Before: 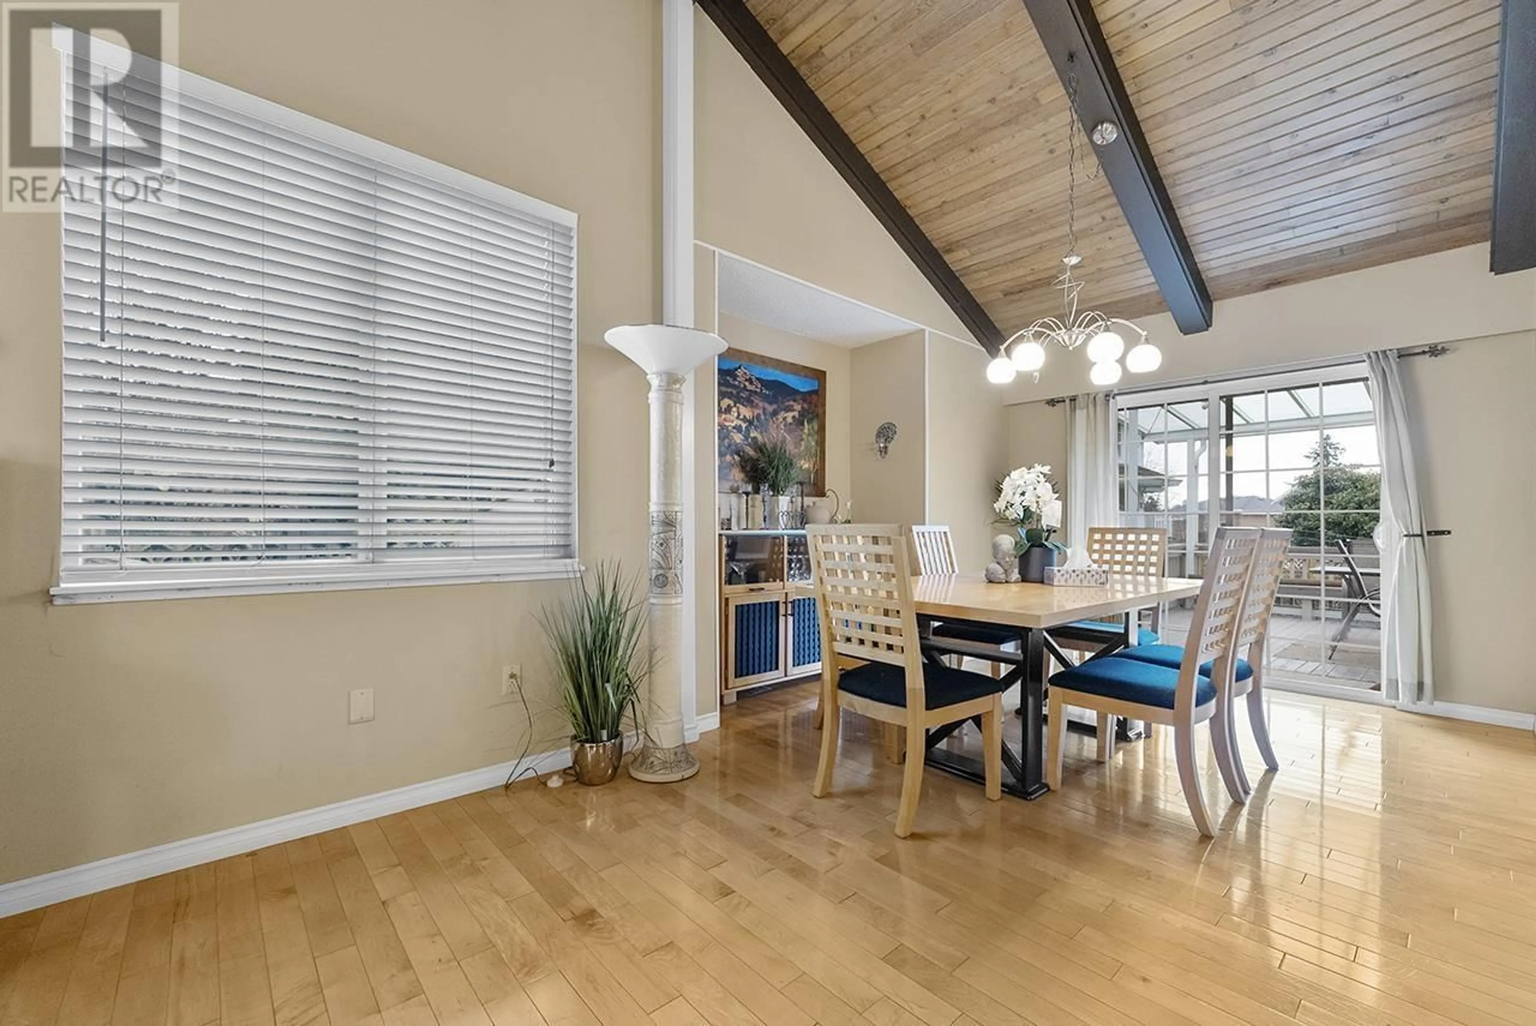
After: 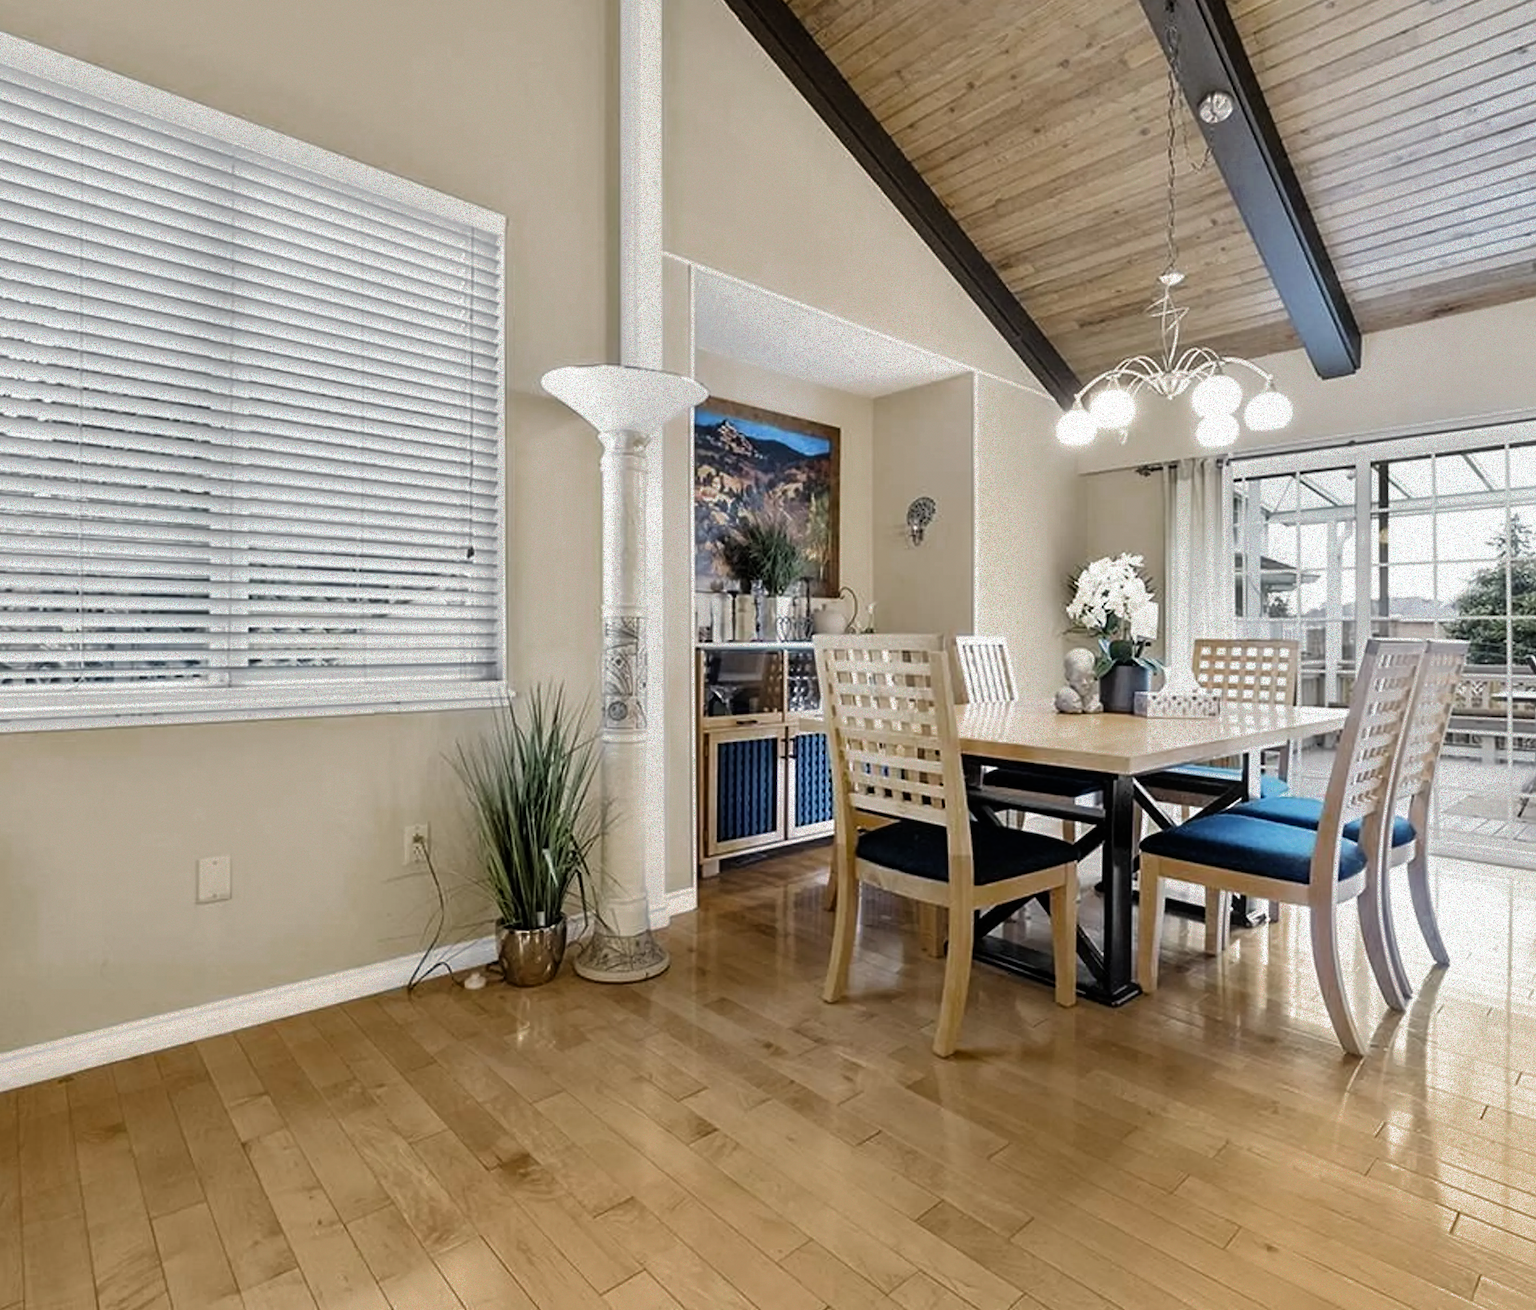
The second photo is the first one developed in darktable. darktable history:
color zones: curves: ch0 [(0.27, 0.396) (0.563, 0.504) (0.75, 0.5) (0.787, 0.307)], mix 30.14%
filmic rgb: black relative exposure -8 EV, white relative exposure 2.35 EV, threshold -0.275 EV, transition 3.19 EV, structure ↔ texture 99.56%, hardness 6.64, enable highlight reconstruction true
crop and rotate: left 13.221%, top 5.233%, right 12.566%
